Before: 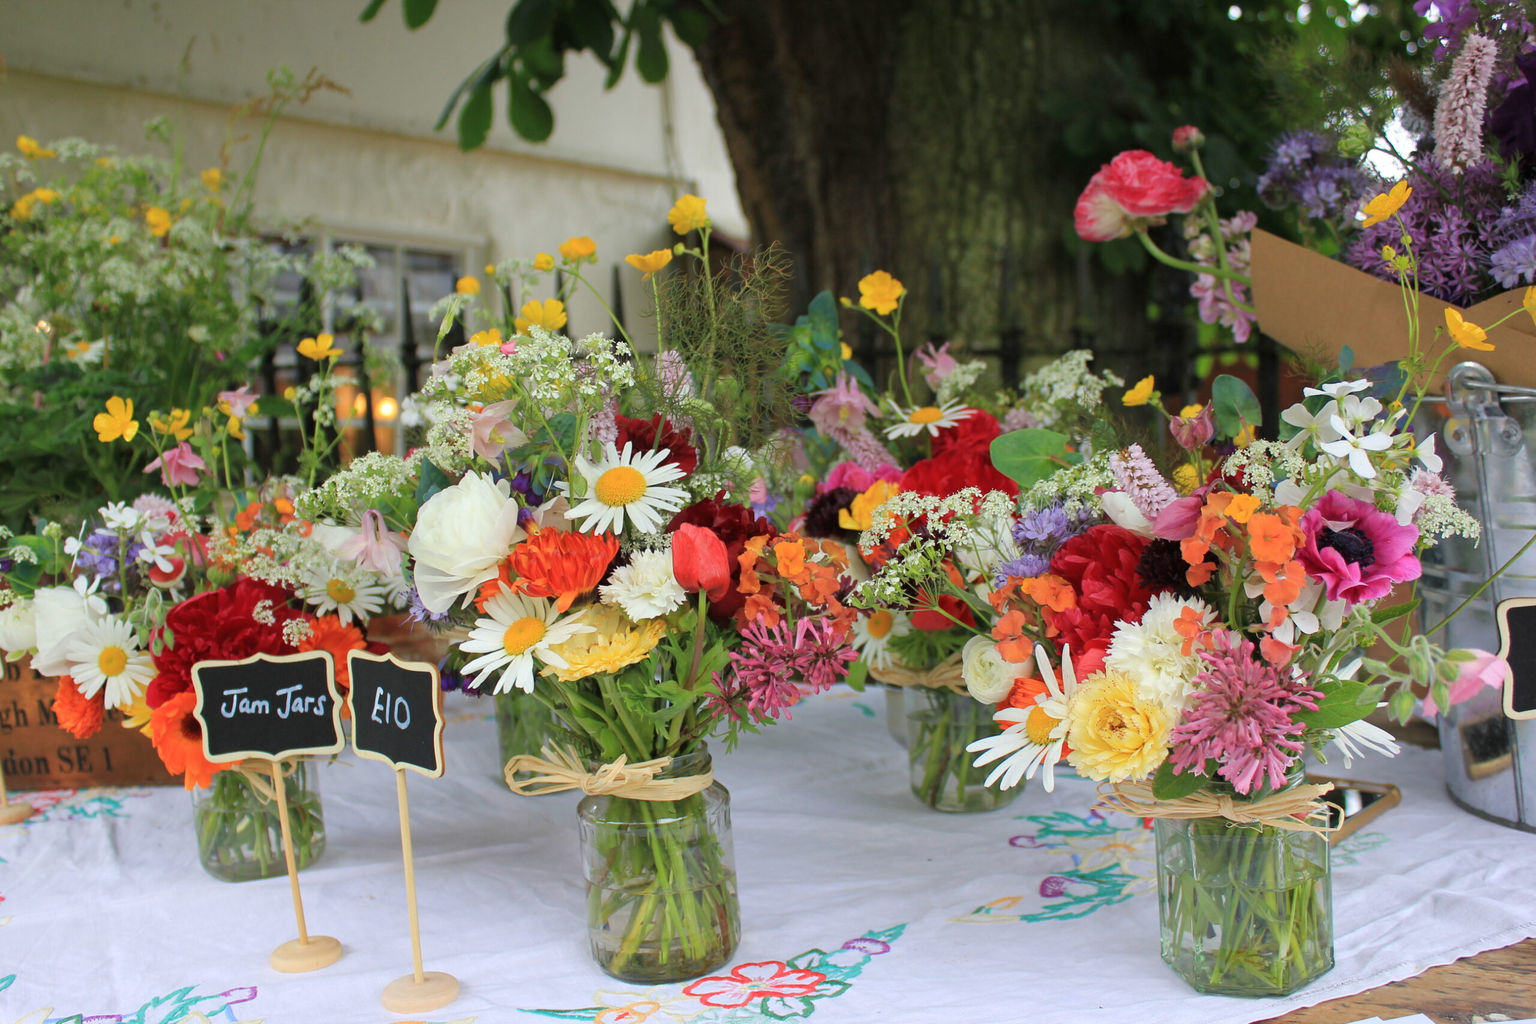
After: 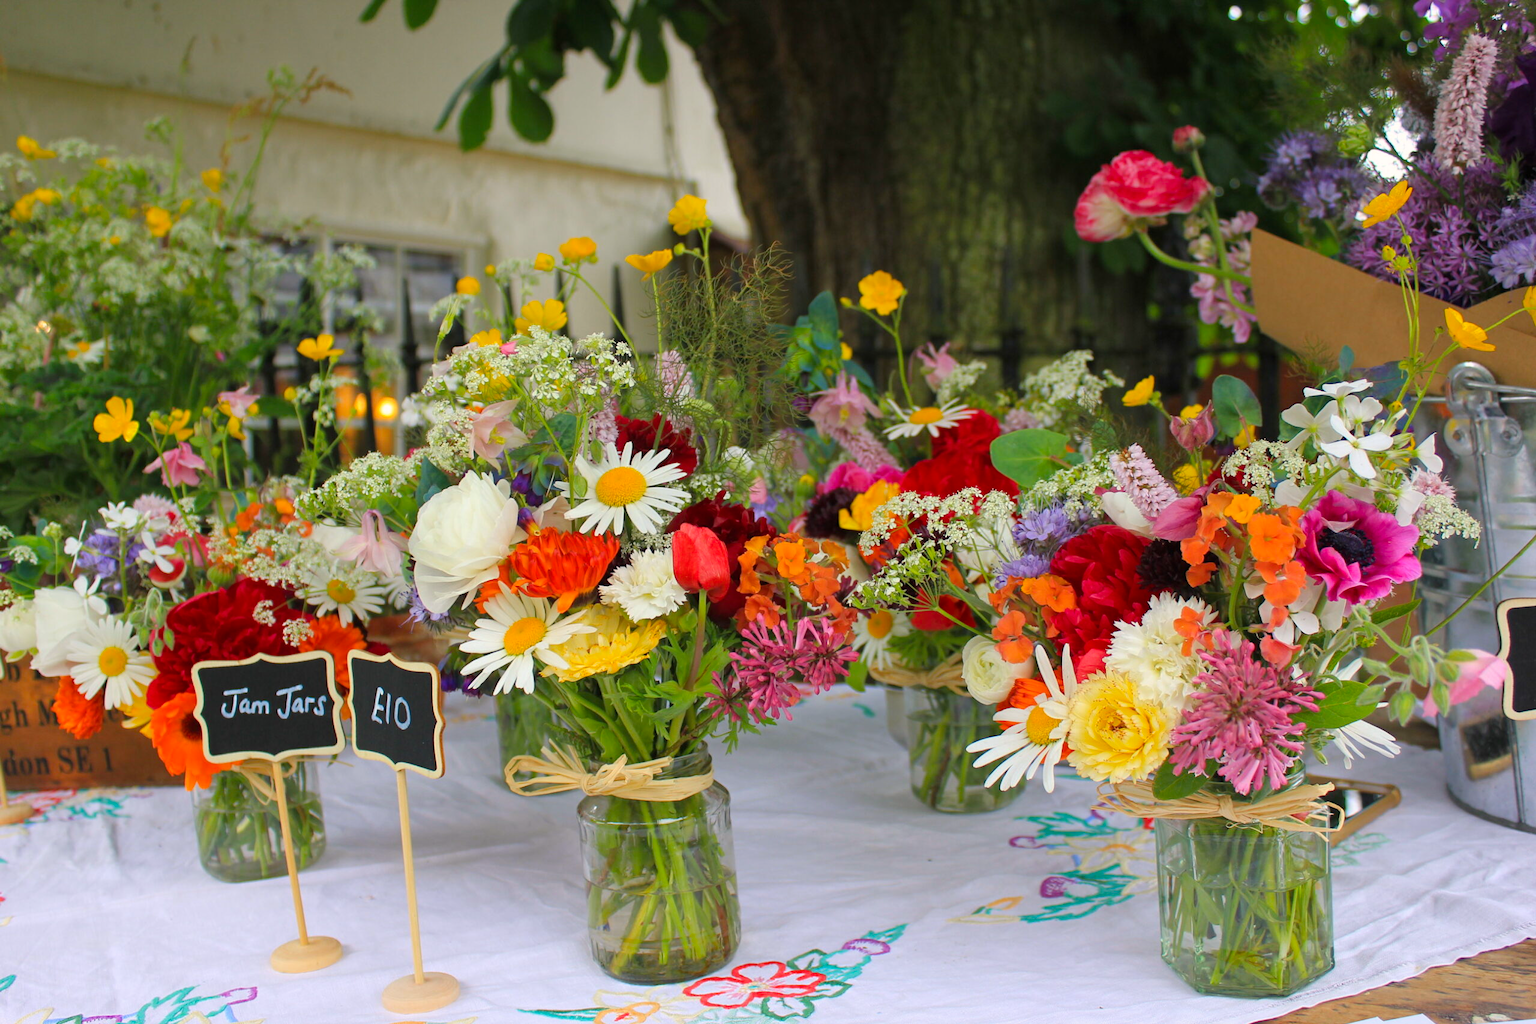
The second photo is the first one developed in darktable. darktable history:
color balance rgb: highlights gain › chroma 1.037%, highlights gain › hue 60.16°, perceptual saturation grading › global saturation 25.089%
